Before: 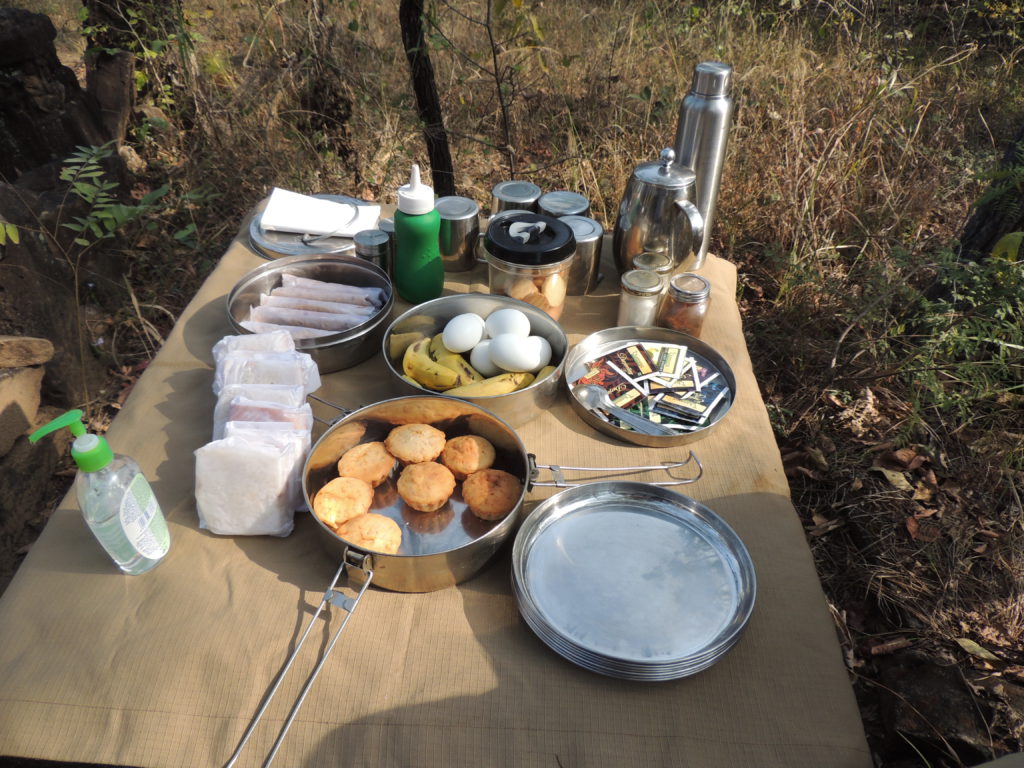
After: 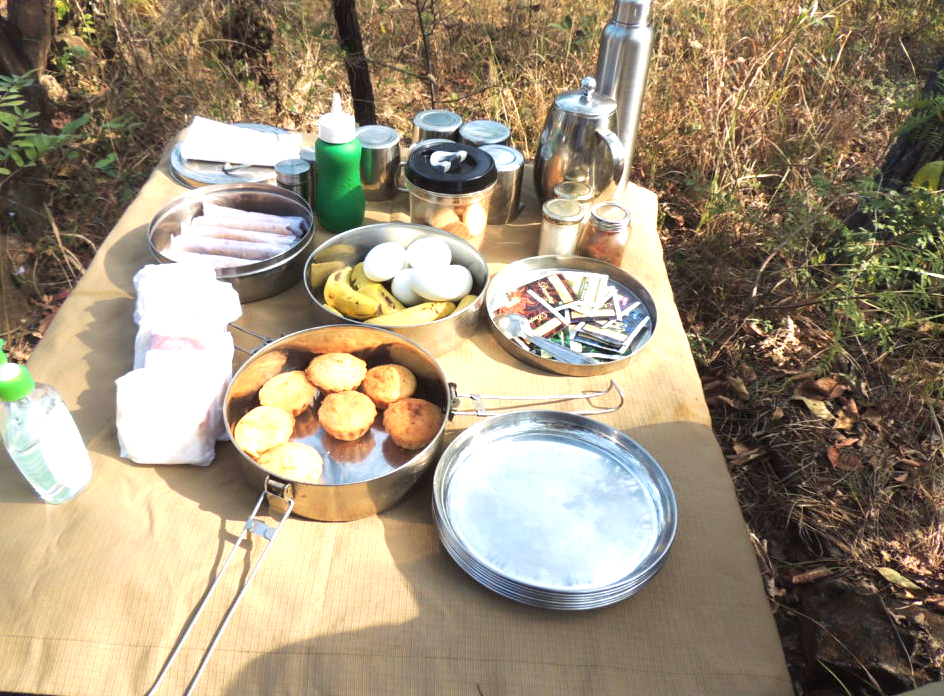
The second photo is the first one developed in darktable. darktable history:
crop and rotate: left 7.779%, top 9.26%
exposure: black level correction 0, exposure 1.199 EV, compensate highlight preservation false
velvia: on, module defaults
